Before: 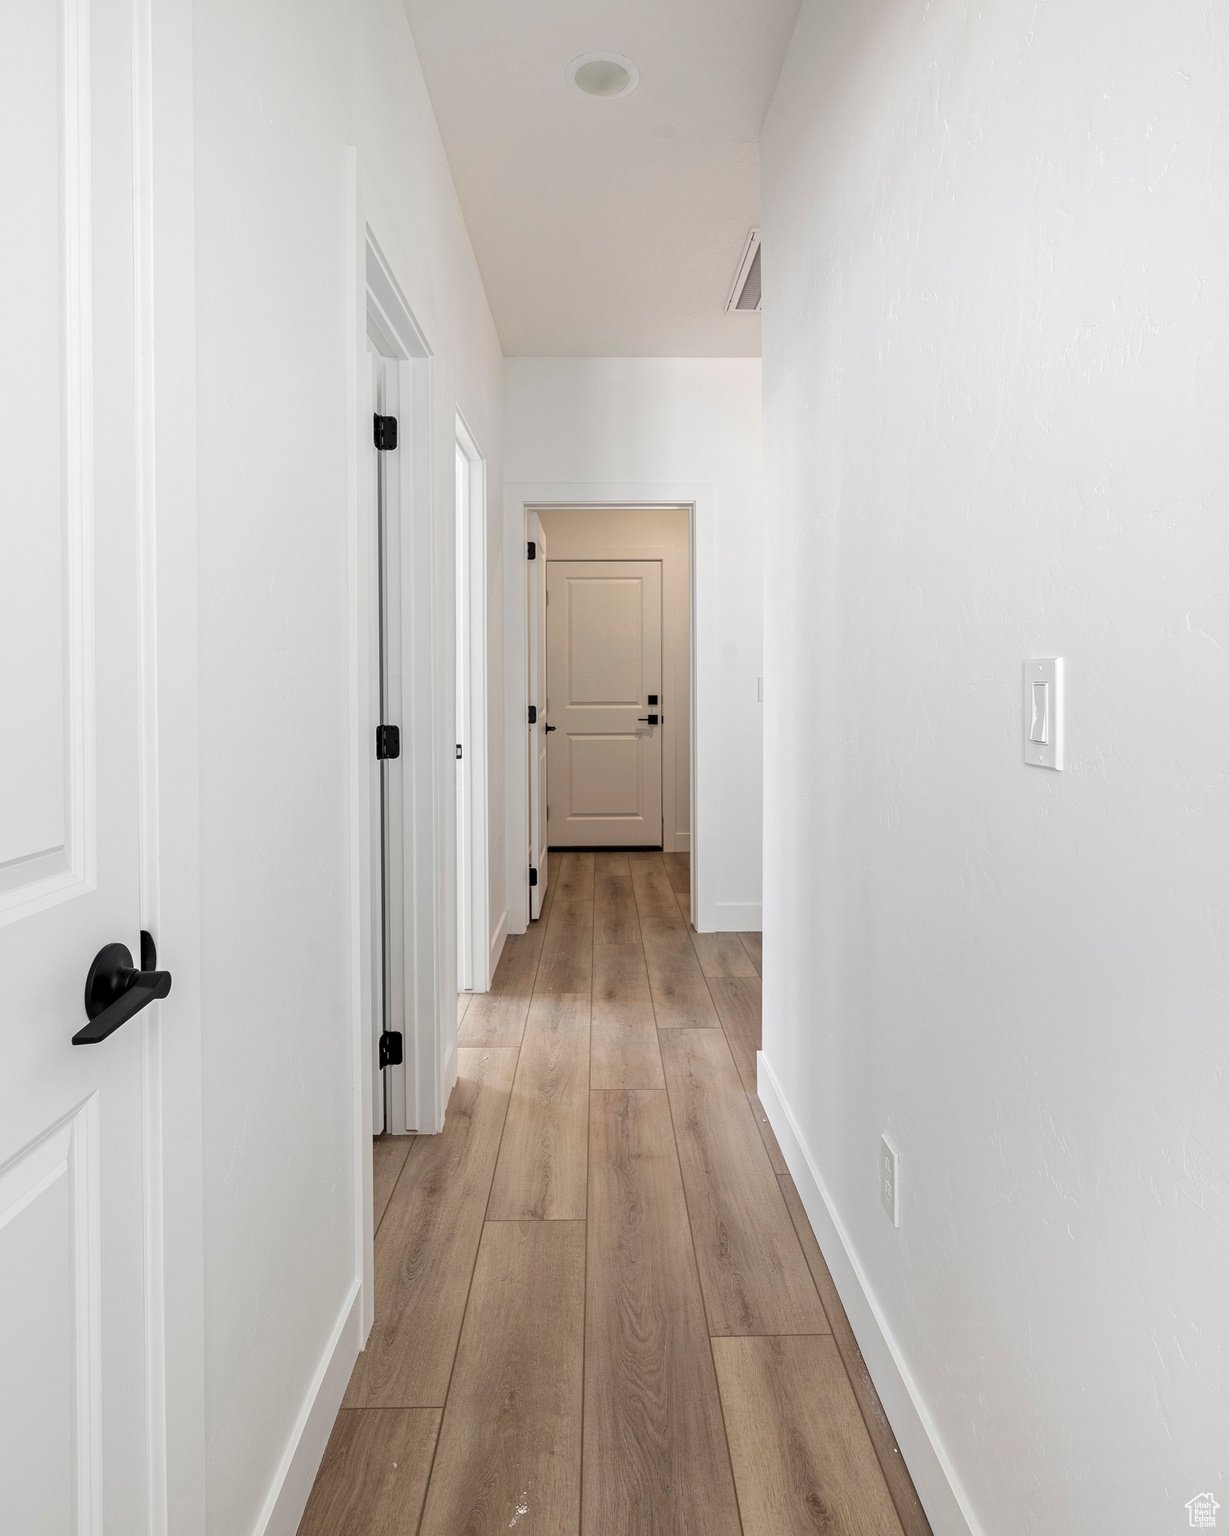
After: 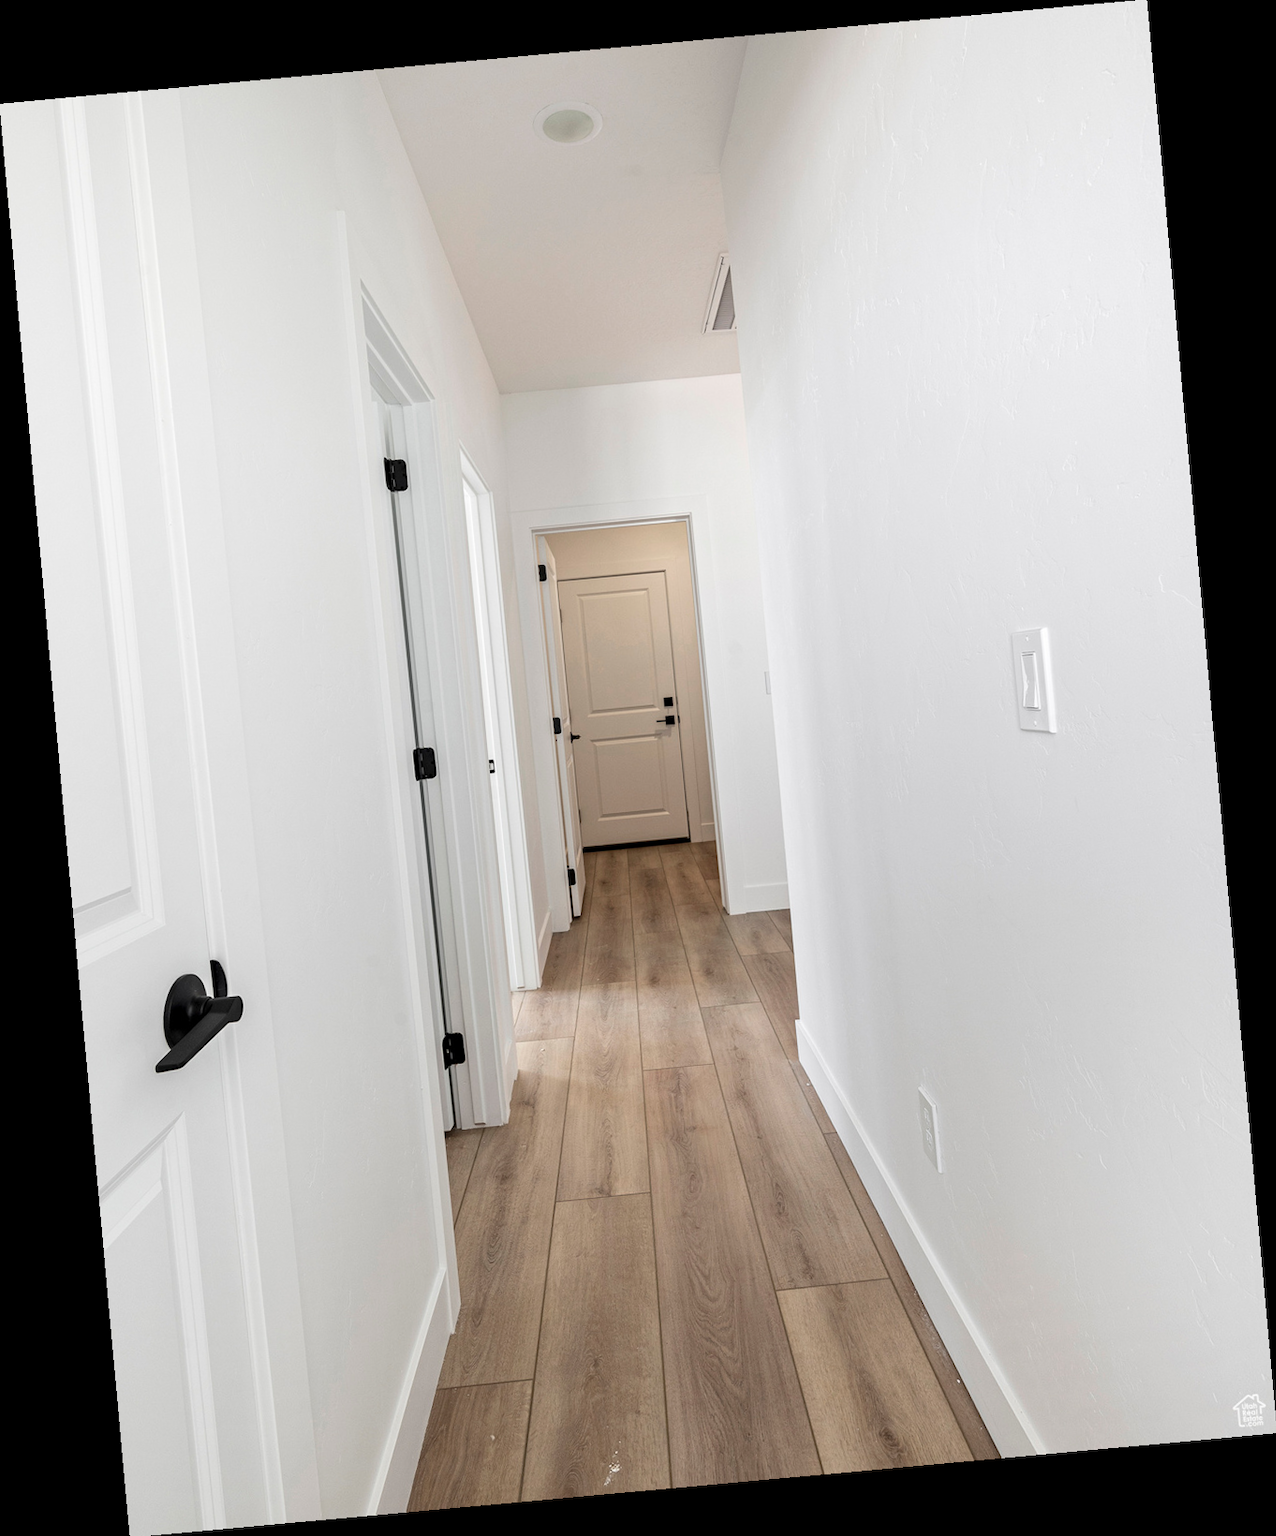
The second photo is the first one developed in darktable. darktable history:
rotate and perspective: rotation -5.2°, automatic cropping off
contrast brightness saturation: contrast 0.1, brightness 0.02, saturation 0.02
